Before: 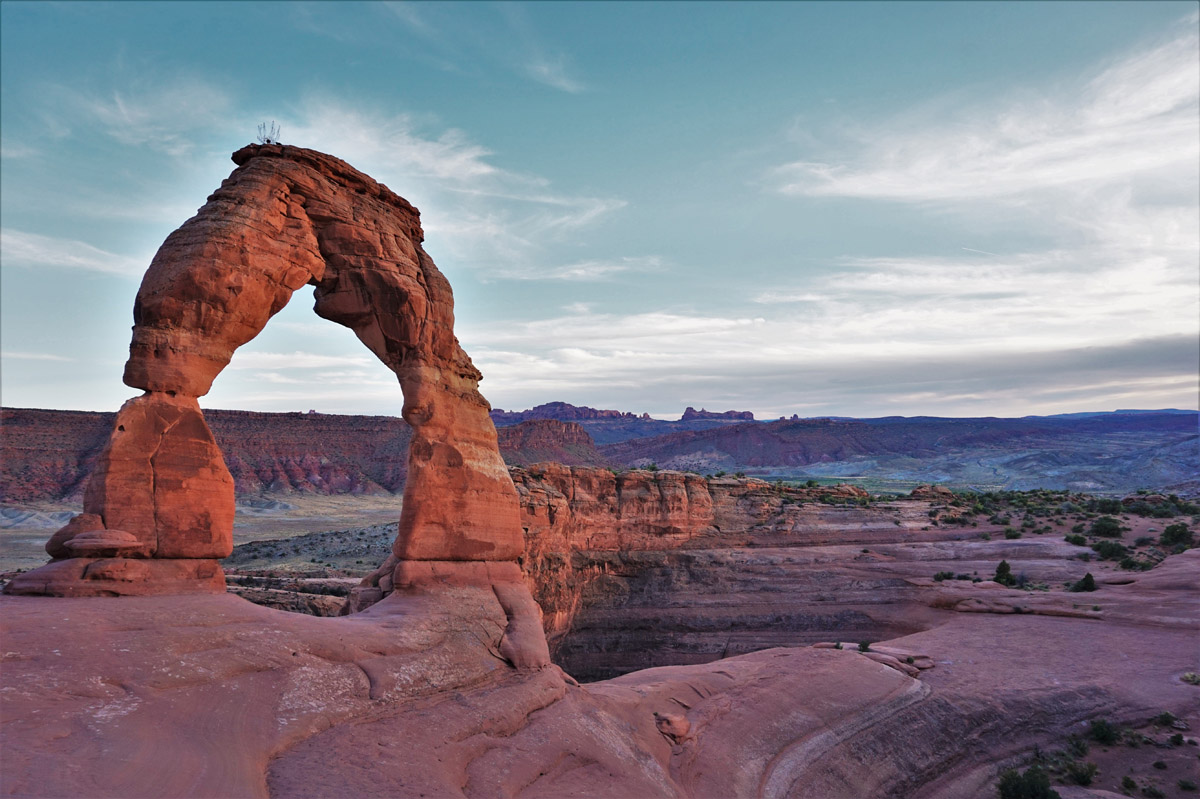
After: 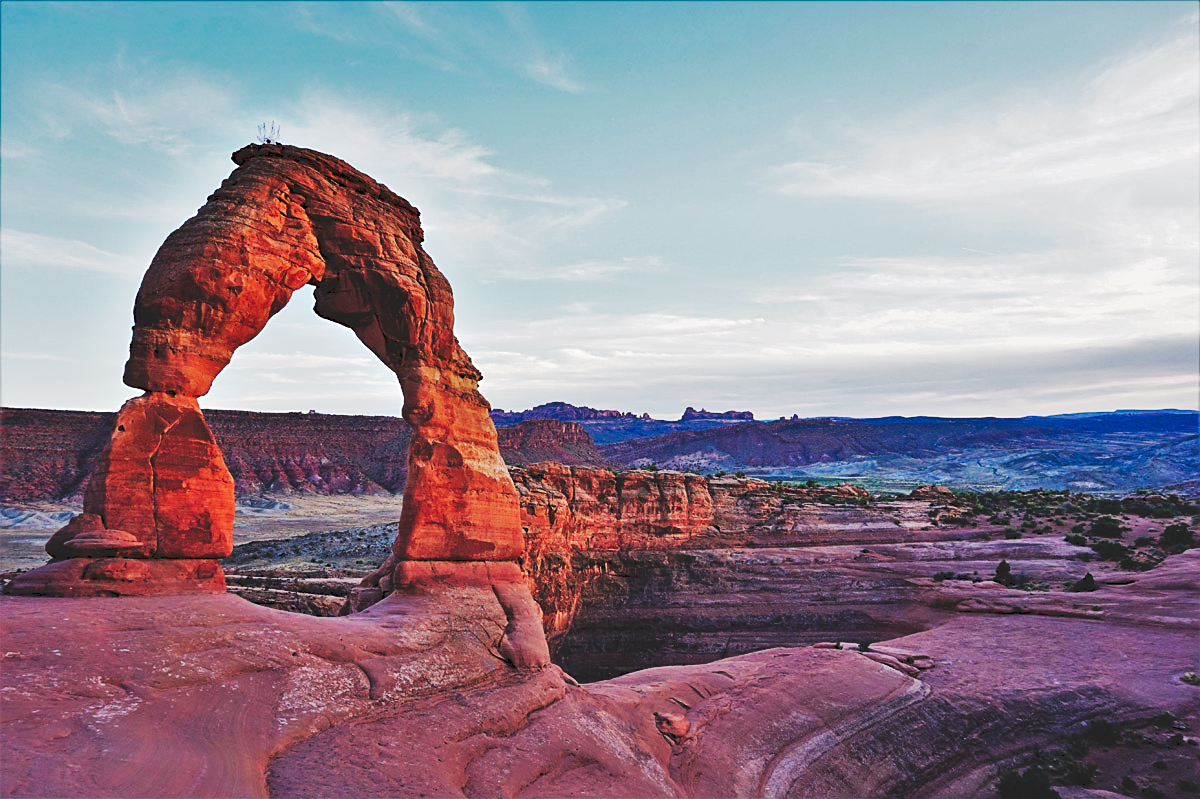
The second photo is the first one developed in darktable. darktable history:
tone curve: curves: ch0 [(0, 0) (0.003, 0.13) (0.011, 0.13) (0.025, 0.134) (0.044, 0.136) (0.069, 0.139) (0.1, 0.144) (0.136, 0.151) (0.177, 0.171) (0.224, 0.2) (0.277, 0.247) (0.335, 0.318) (0.399, 0.412) (0.468, 0.536) (0.543, 0.659) (0.623, 0.746) (0.709, 0.812) (0.801, 0.871) (0.898, 0.915) (1, 1)], preserve colors none
sharpen: on, module defaults
